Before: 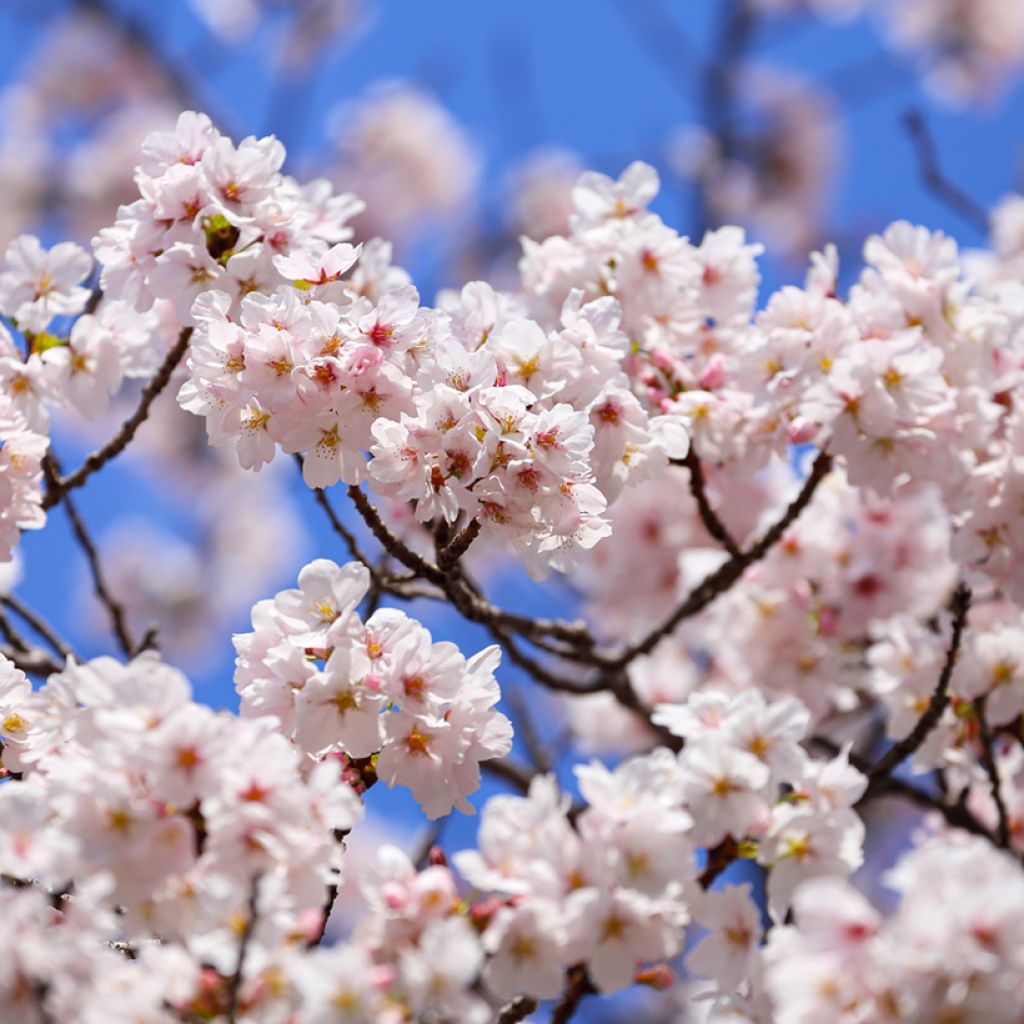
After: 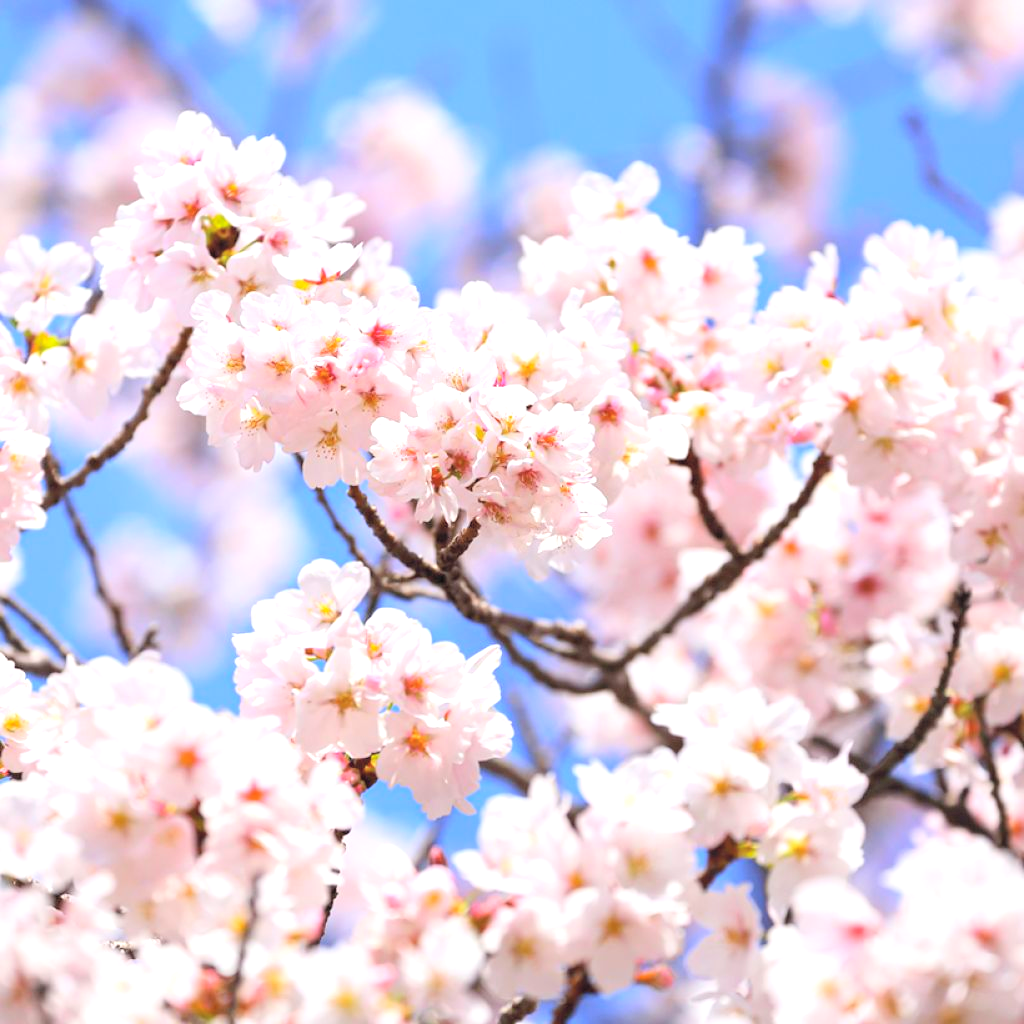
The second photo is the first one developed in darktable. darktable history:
contrast brightness saturation: contrast 0.097, brightness 0.306, saturation 0.136
exposure: black level correction 0, exposure 0.697 EV, compensate highlight preservation false
